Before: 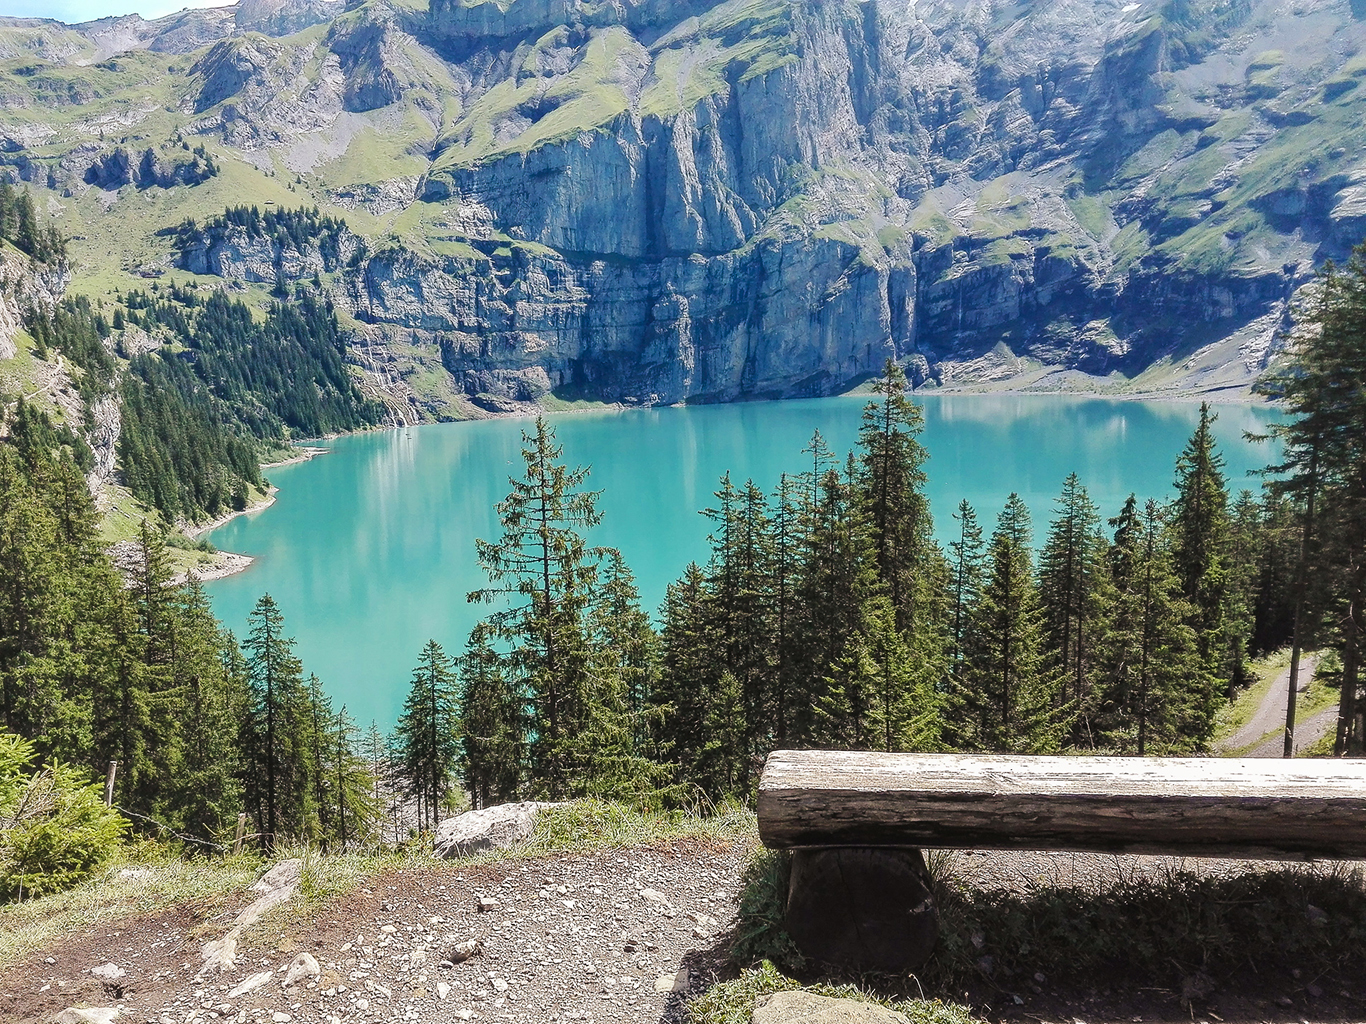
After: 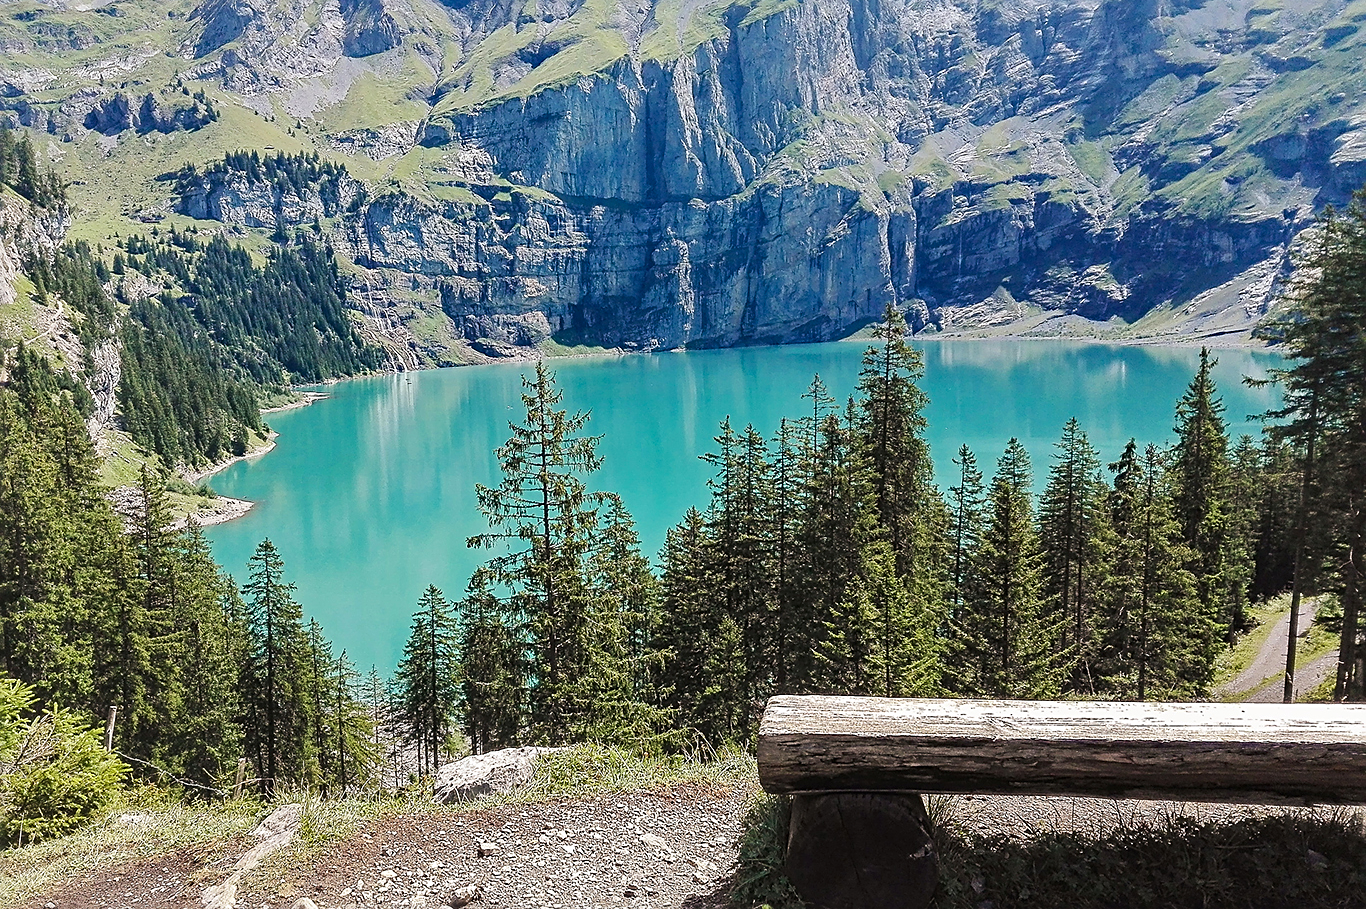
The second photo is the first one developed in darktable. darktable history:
crop and rotate: top 5.467%, bottom 5.759%
sharpen: amount 0.497
haze removal: compatibility mode true, adaptive false
